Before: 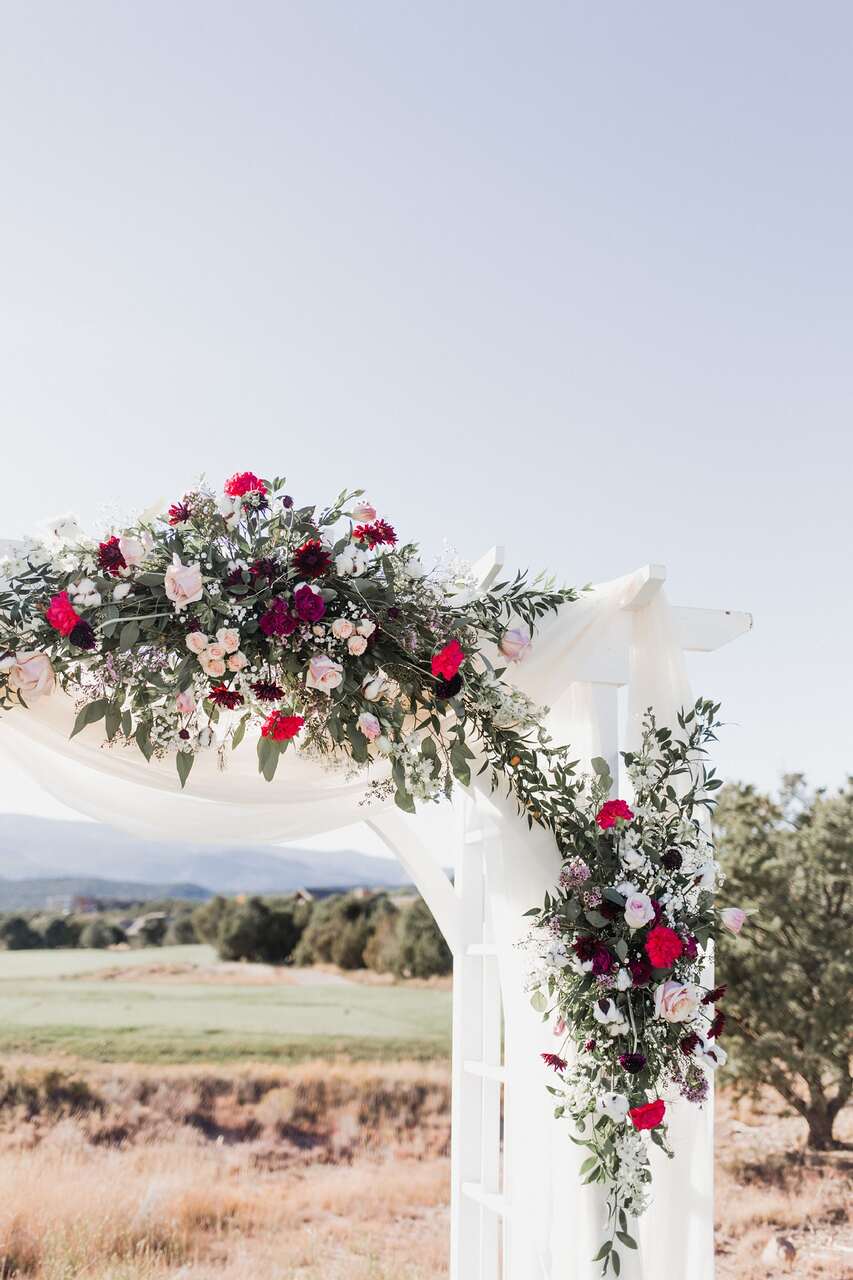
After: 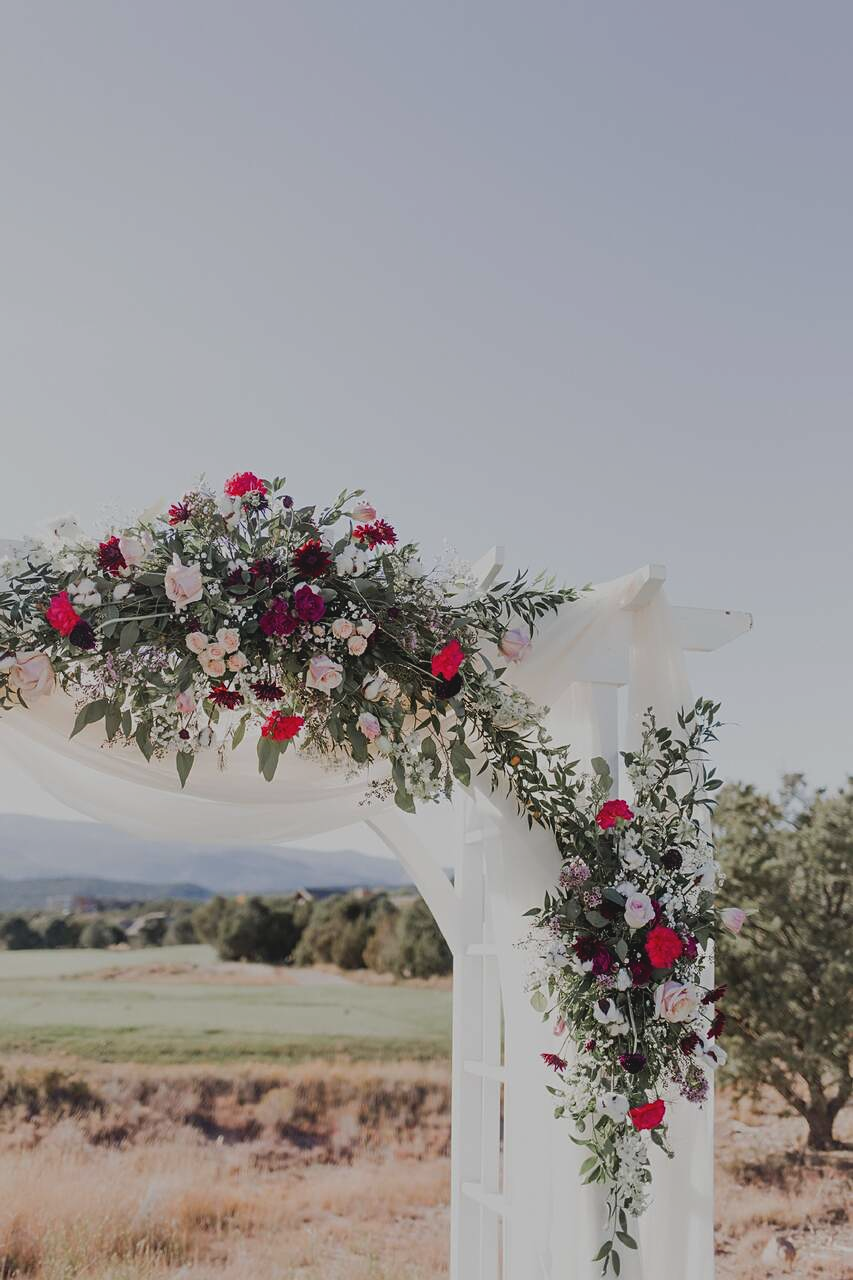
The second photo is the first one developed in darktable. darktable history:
sharpen: amount 0.2
contrast brightness saturation: contrast -0.11
exposure: black level correction 0, exposure -0.721 EV, compensate highlight preservation false
